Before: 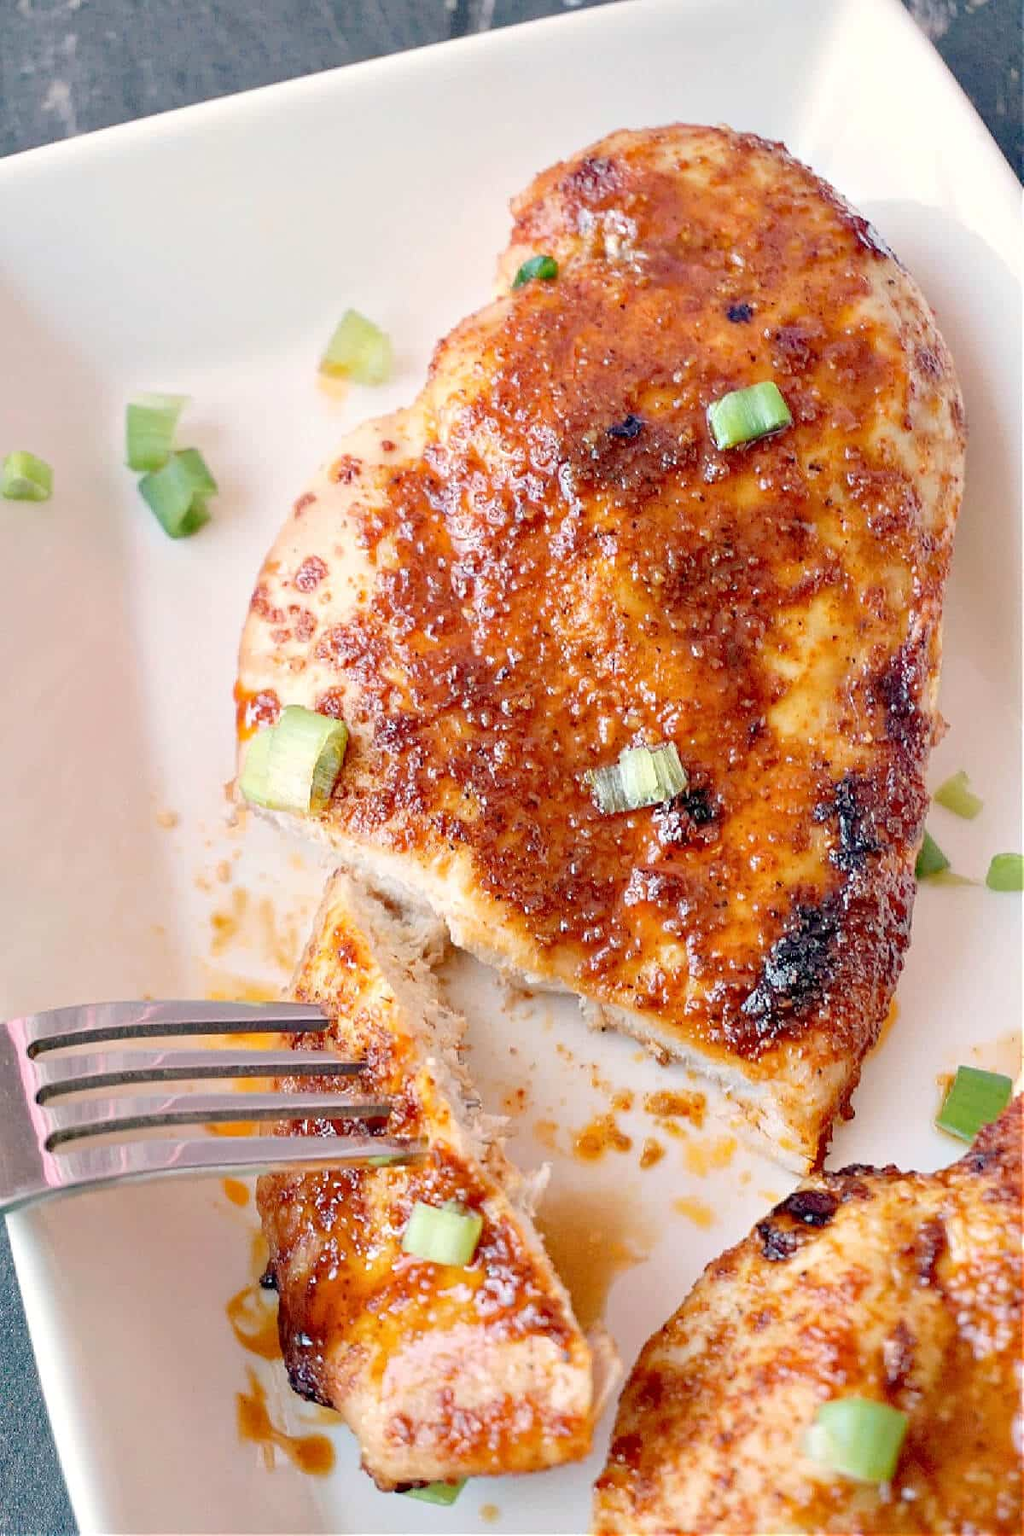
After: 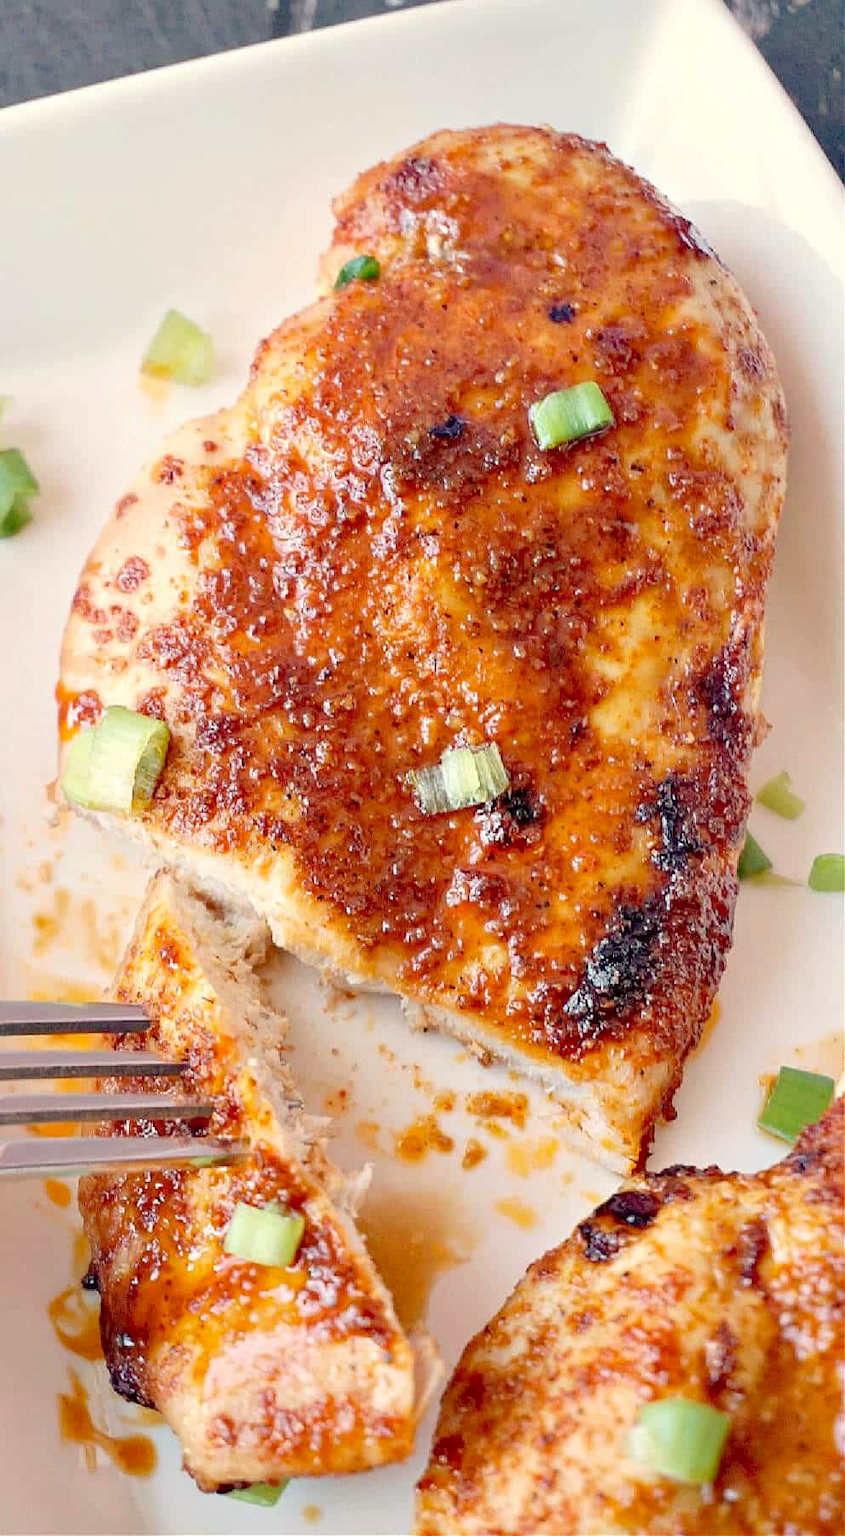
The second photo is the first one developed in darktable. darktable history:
color correction: highlights a* -1.13, highlights b* 4.62, shadows a* 3.57
crop: left 17.439%, bottom 0.02%
